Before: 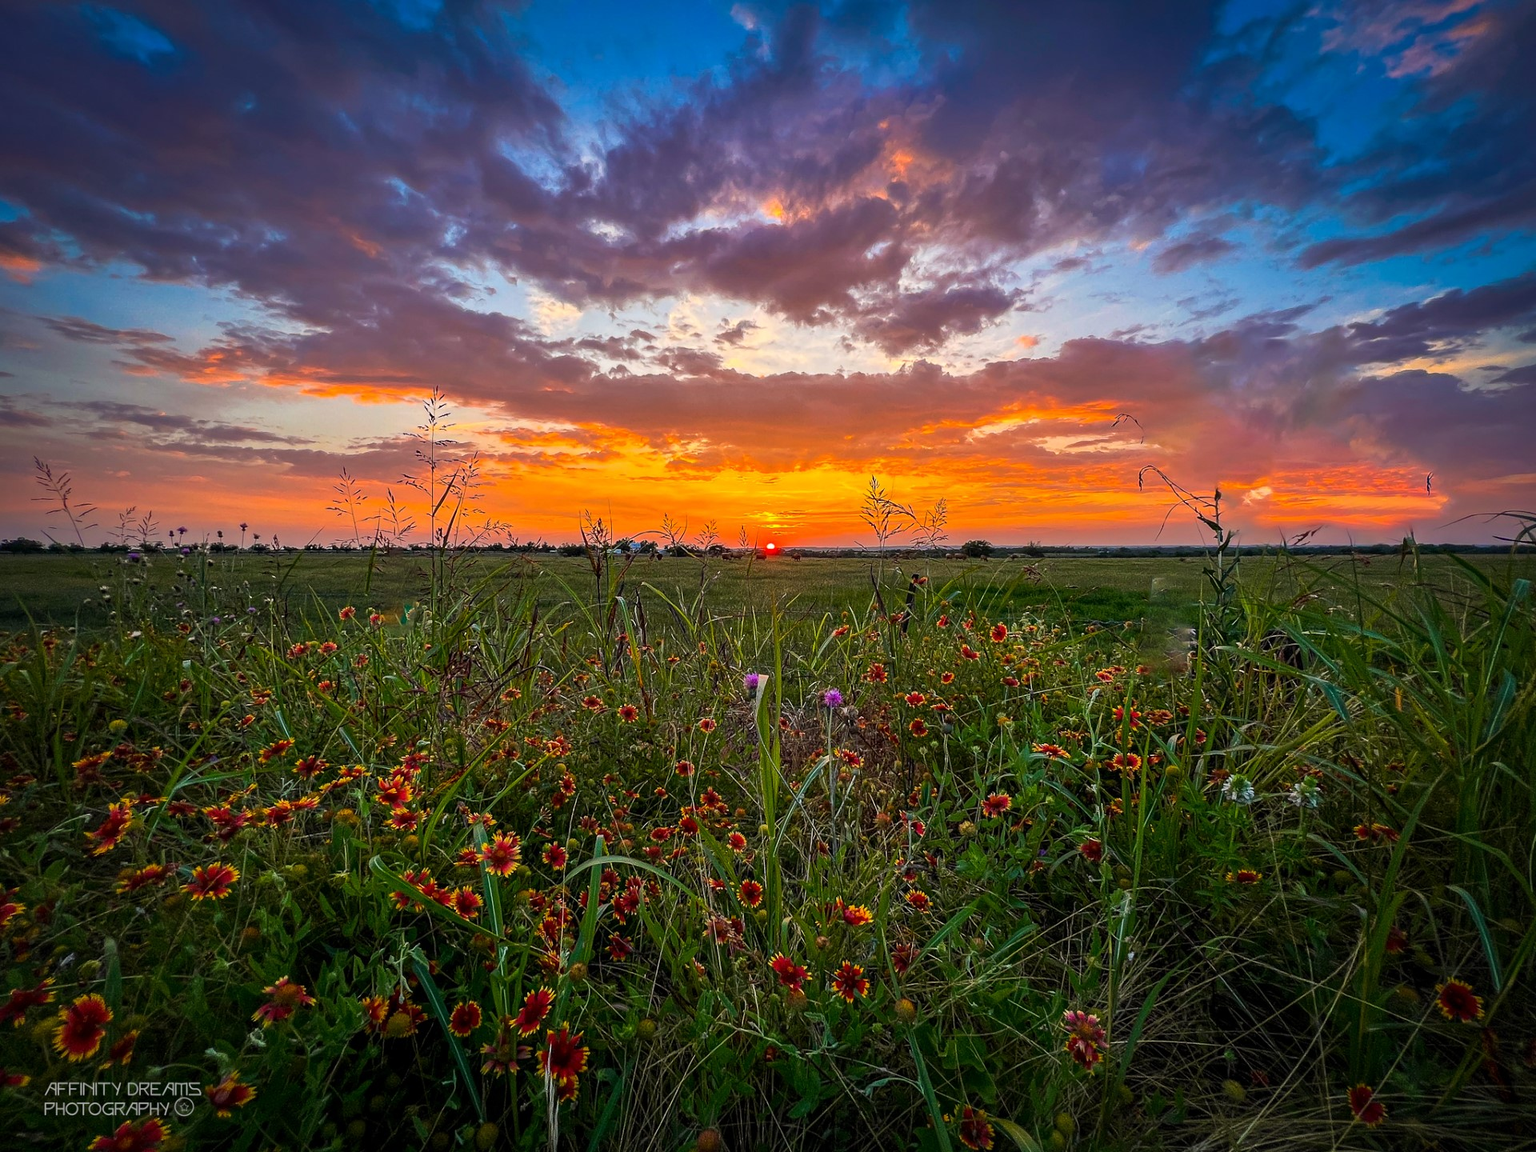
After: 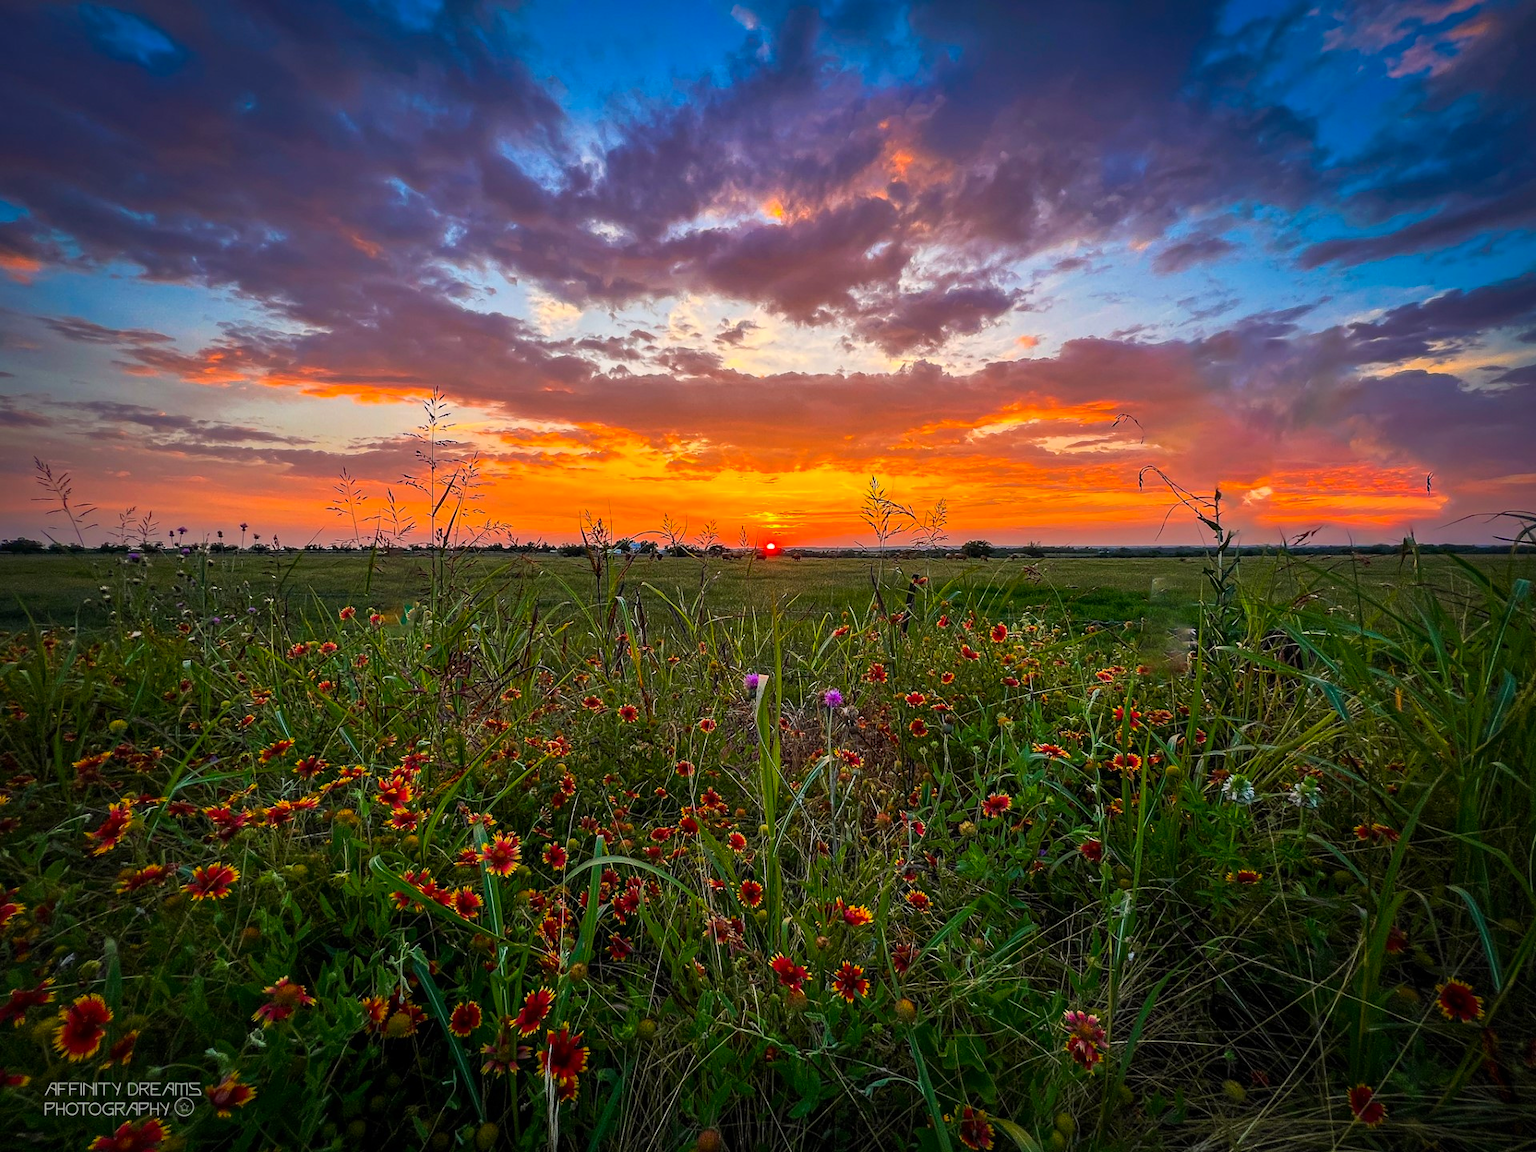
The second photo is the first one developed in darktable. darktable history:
contrast brightness saturation: saturation 0.123
